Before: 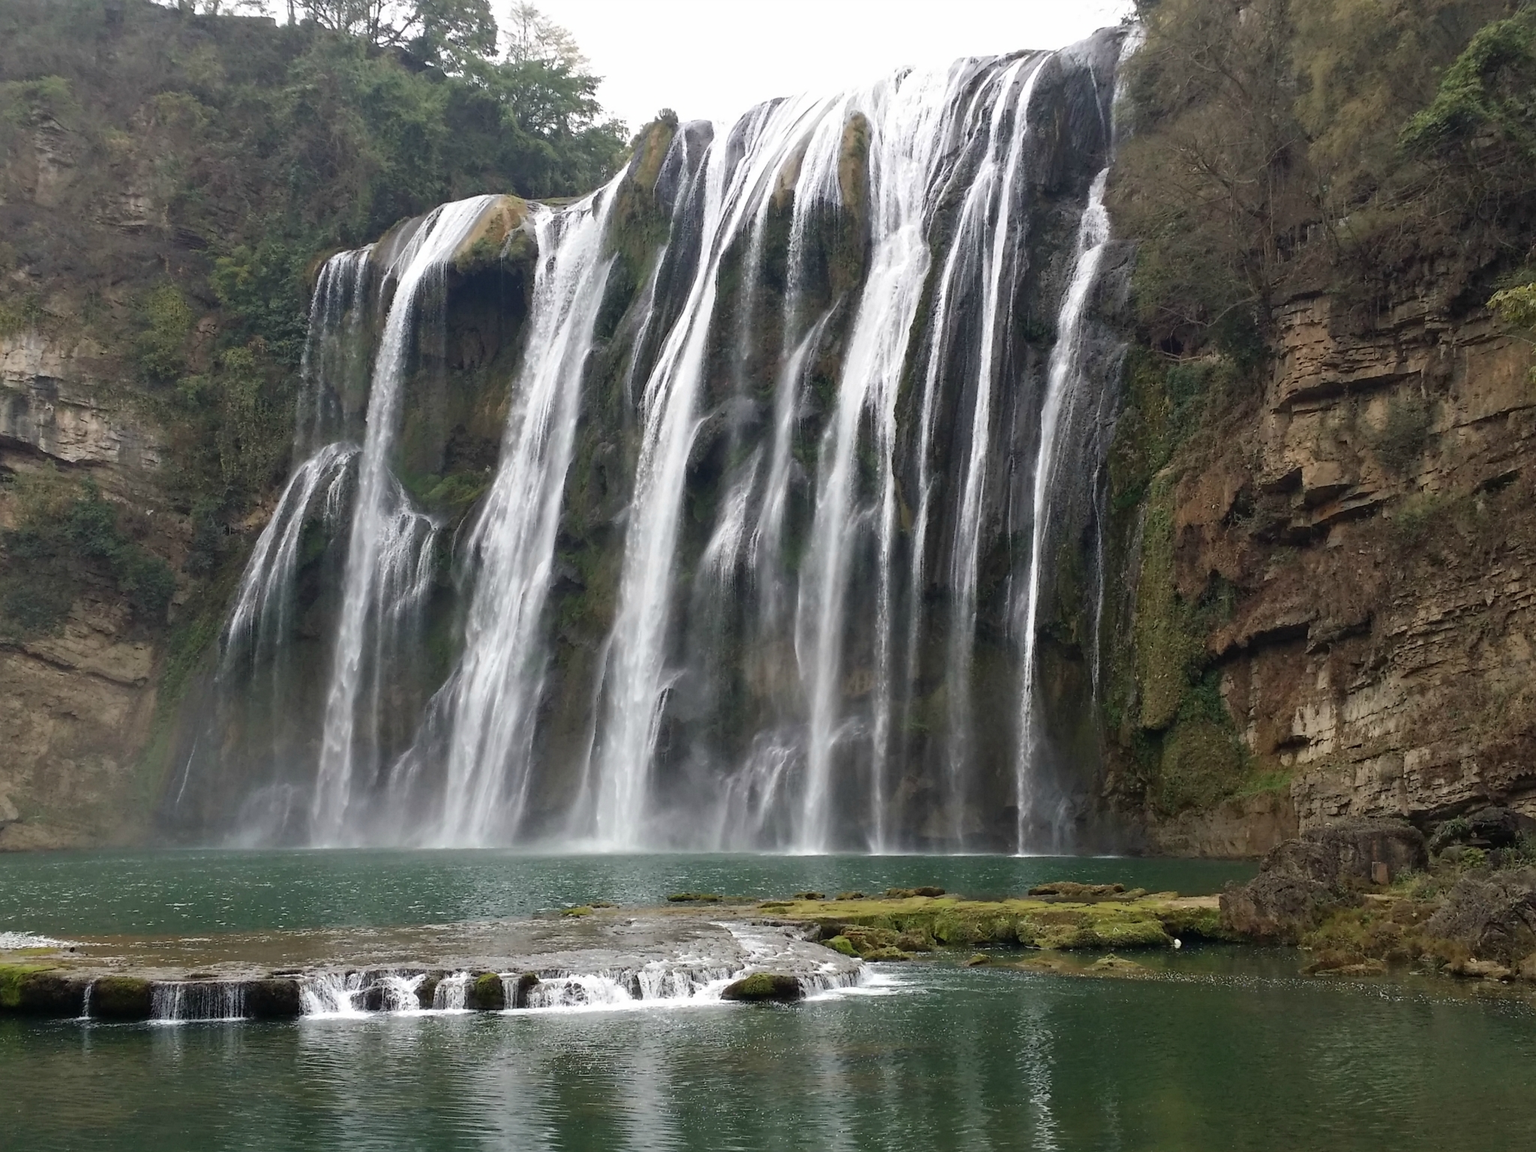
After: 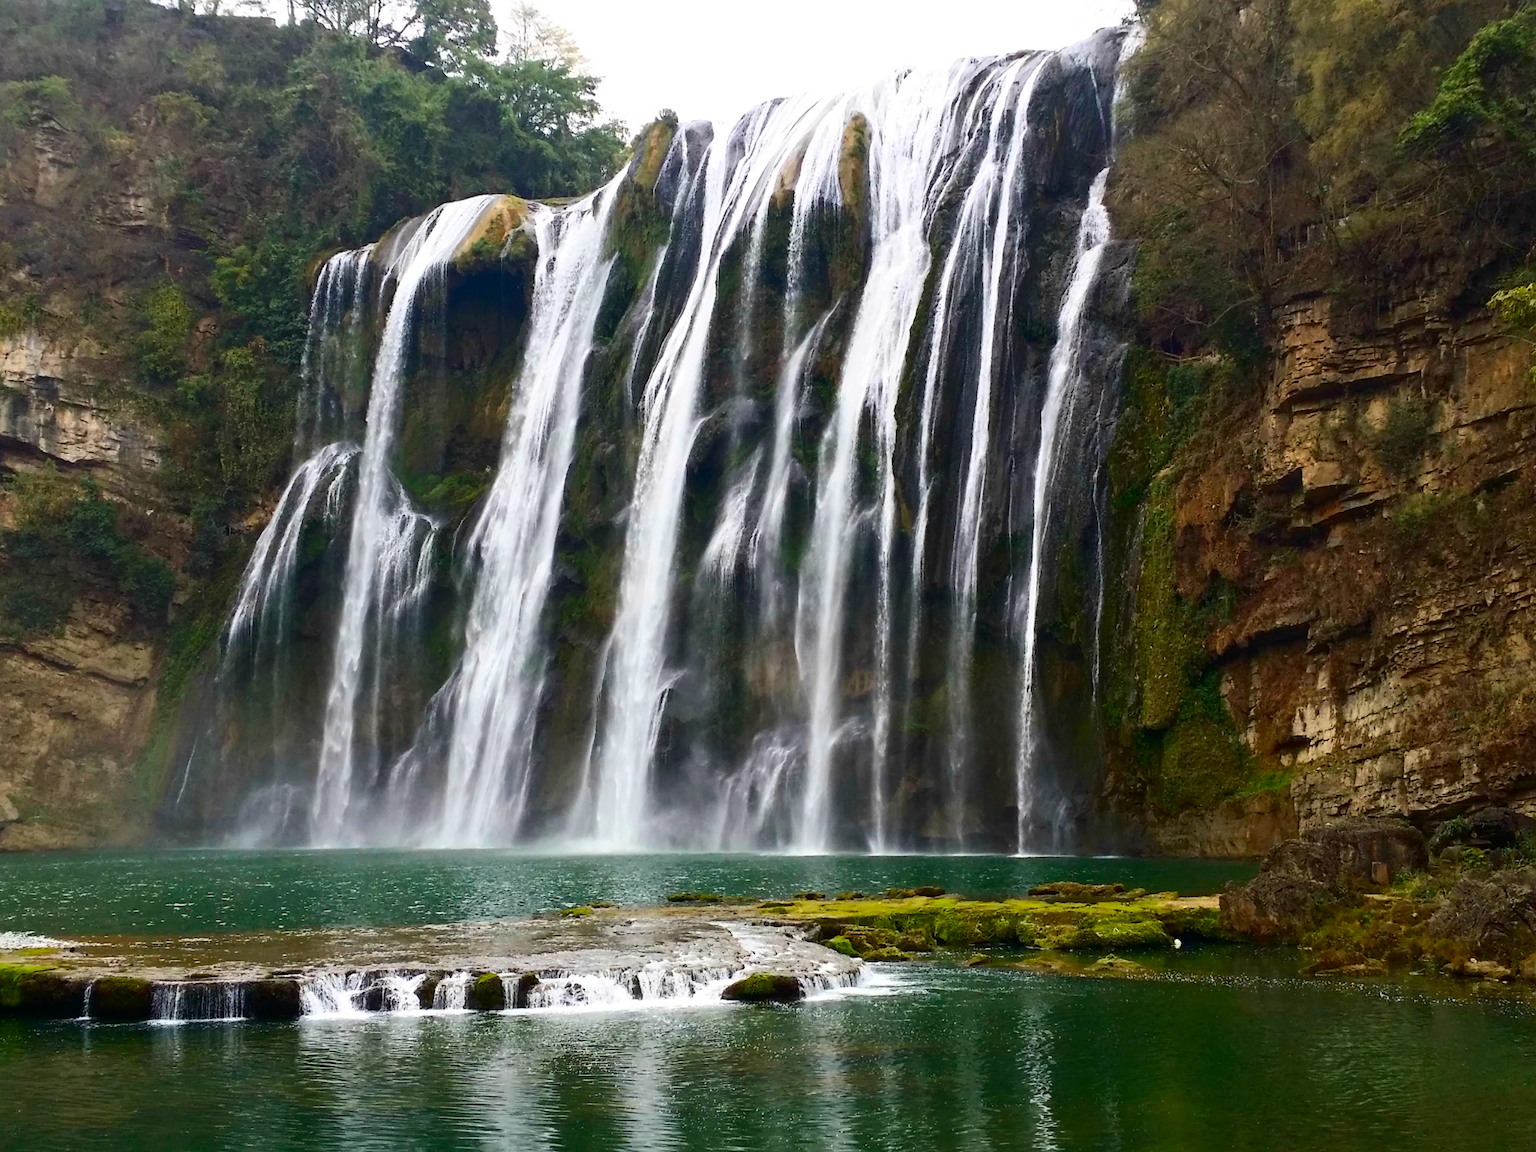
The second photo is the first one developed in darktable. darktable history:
contrast brightness saturation: contrast 0.264, brightness 0.011, saturation 0.885
